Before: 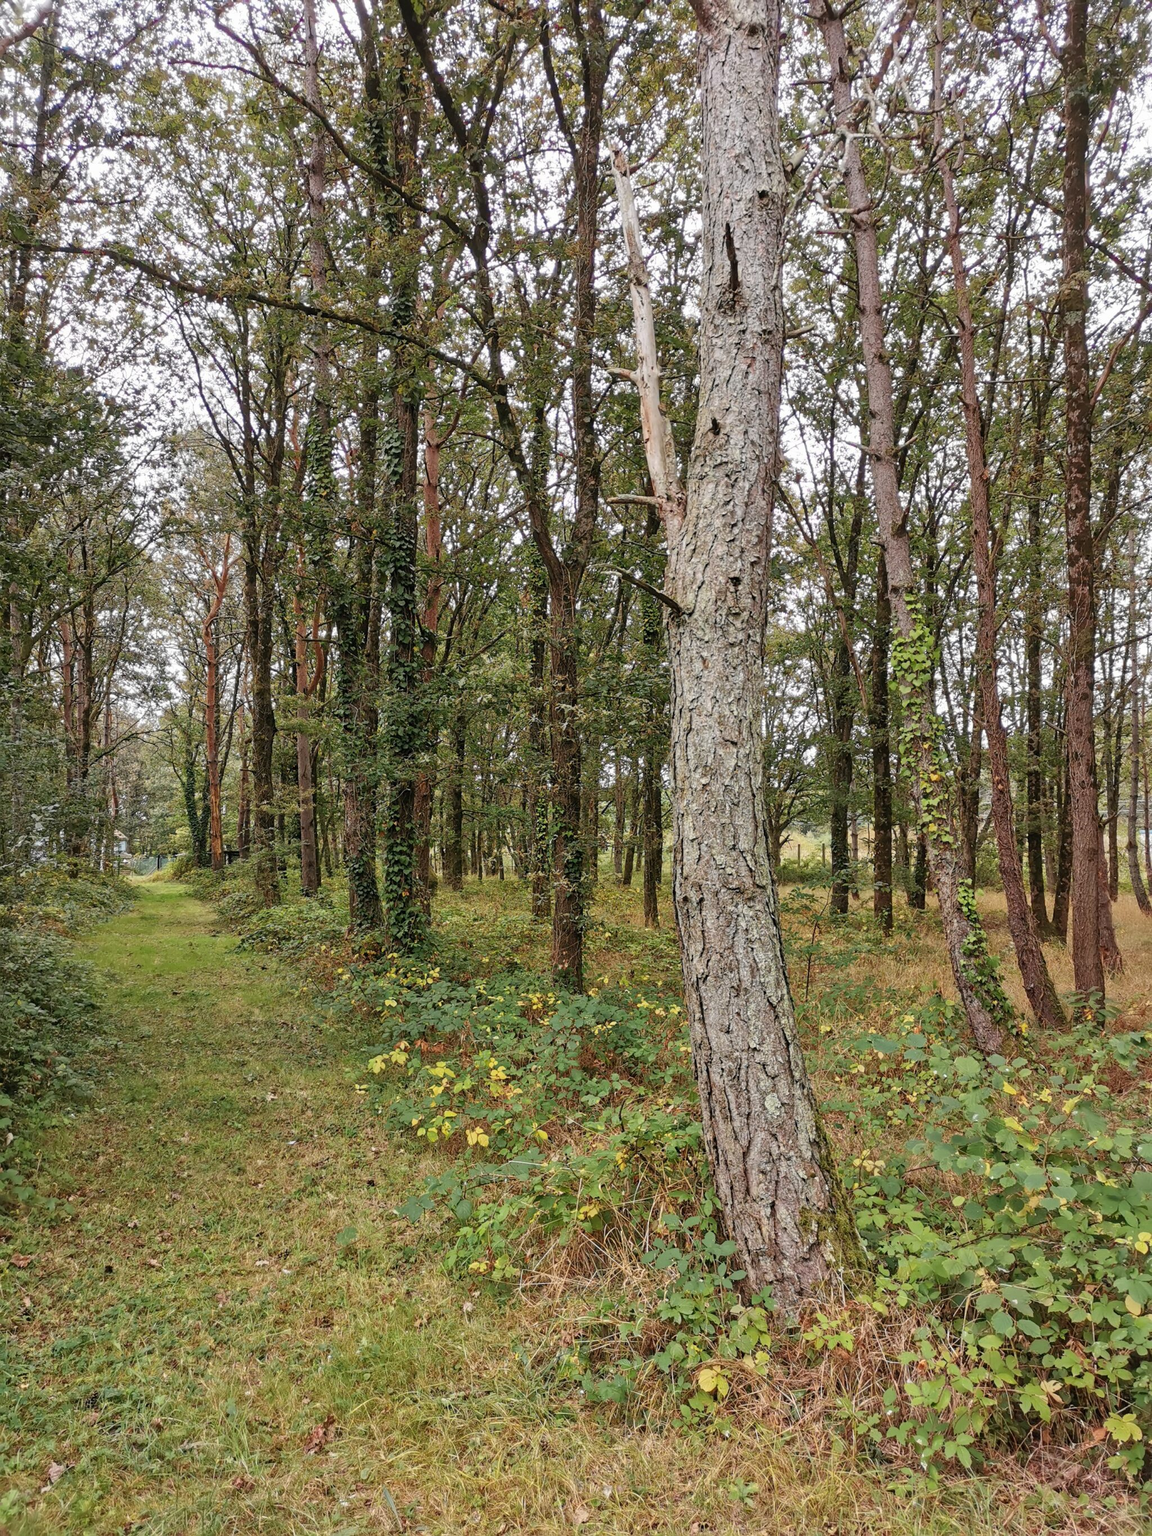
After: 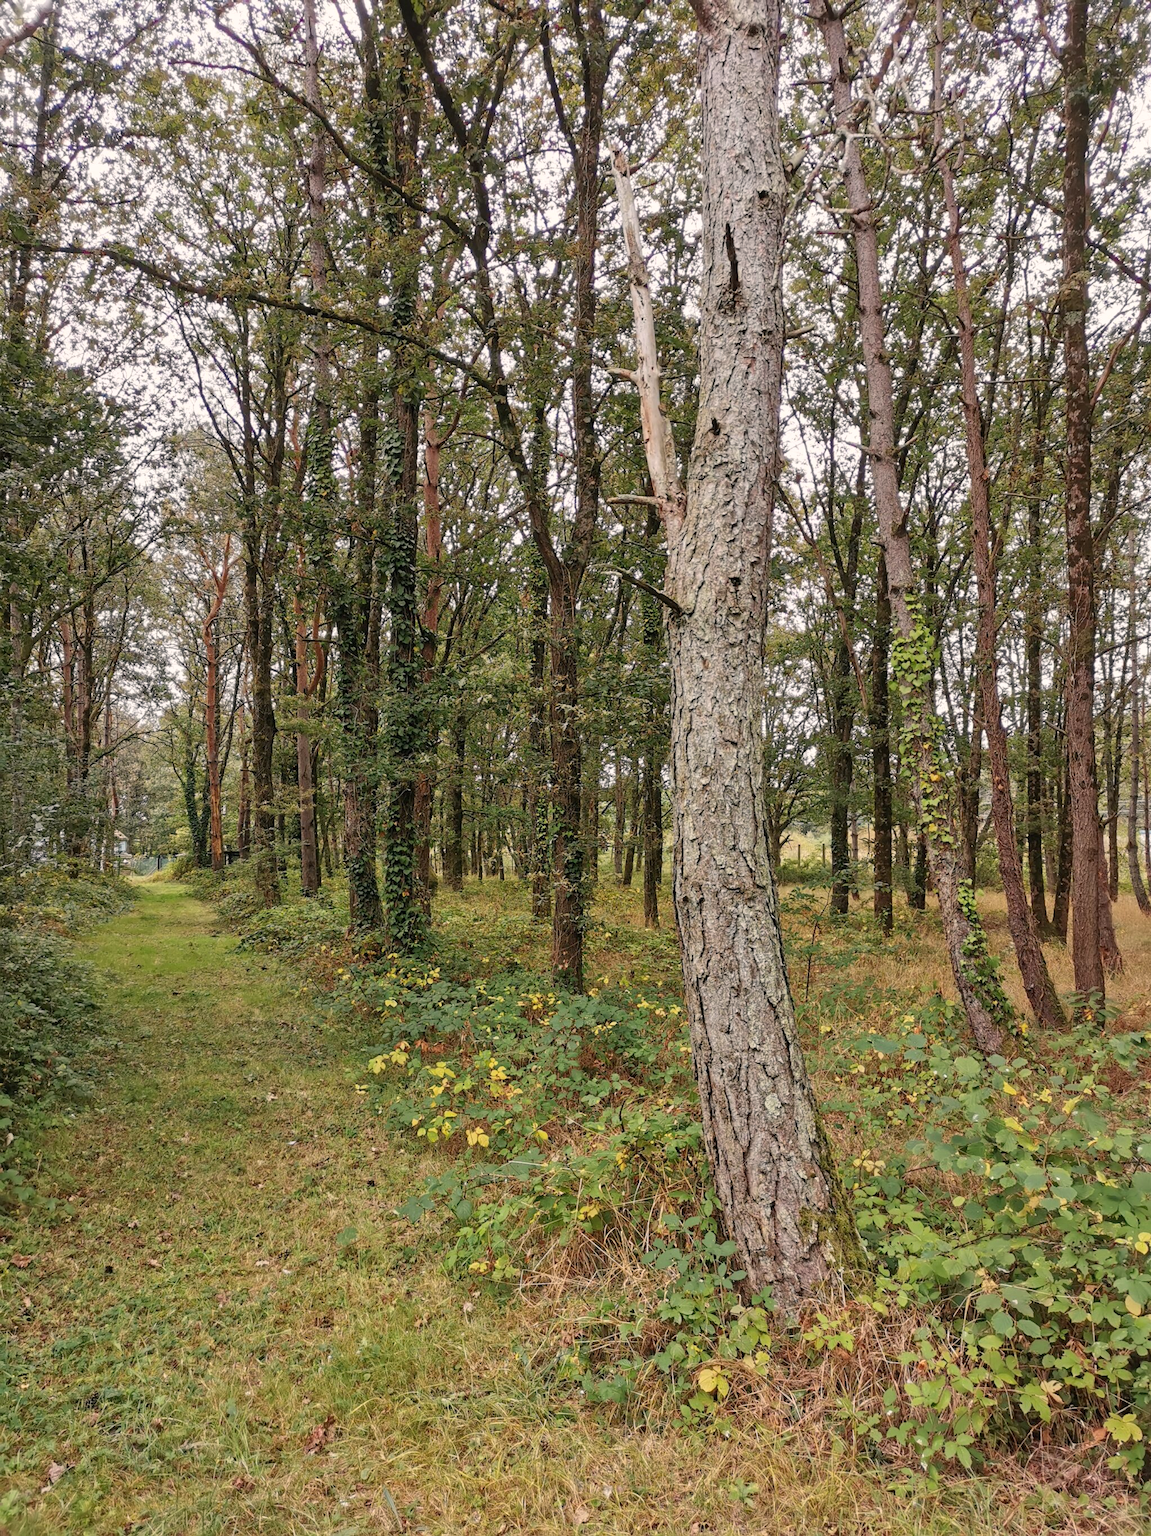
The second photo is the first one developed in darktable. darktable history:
color balance rgb: highlights gain › chroma 1.599%, highlights gain › hue 57.18°, perceptual saturation grading › global saturation 0.673%
